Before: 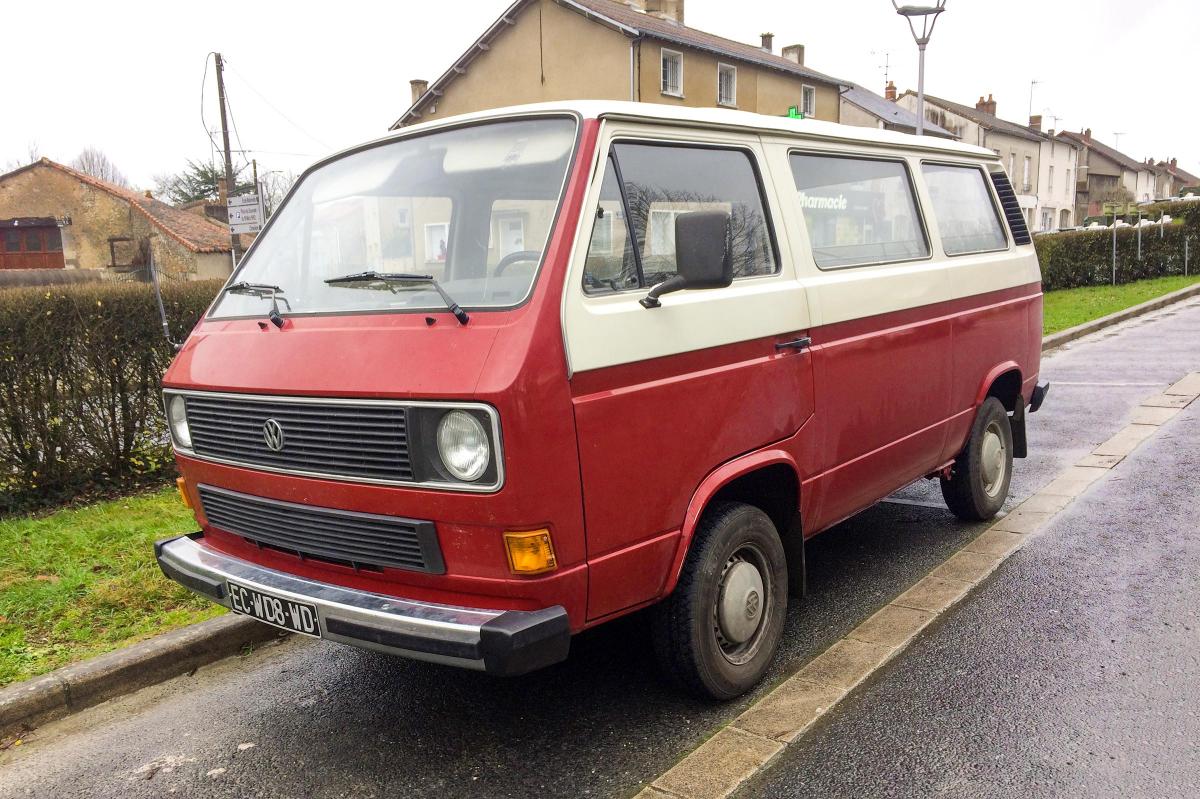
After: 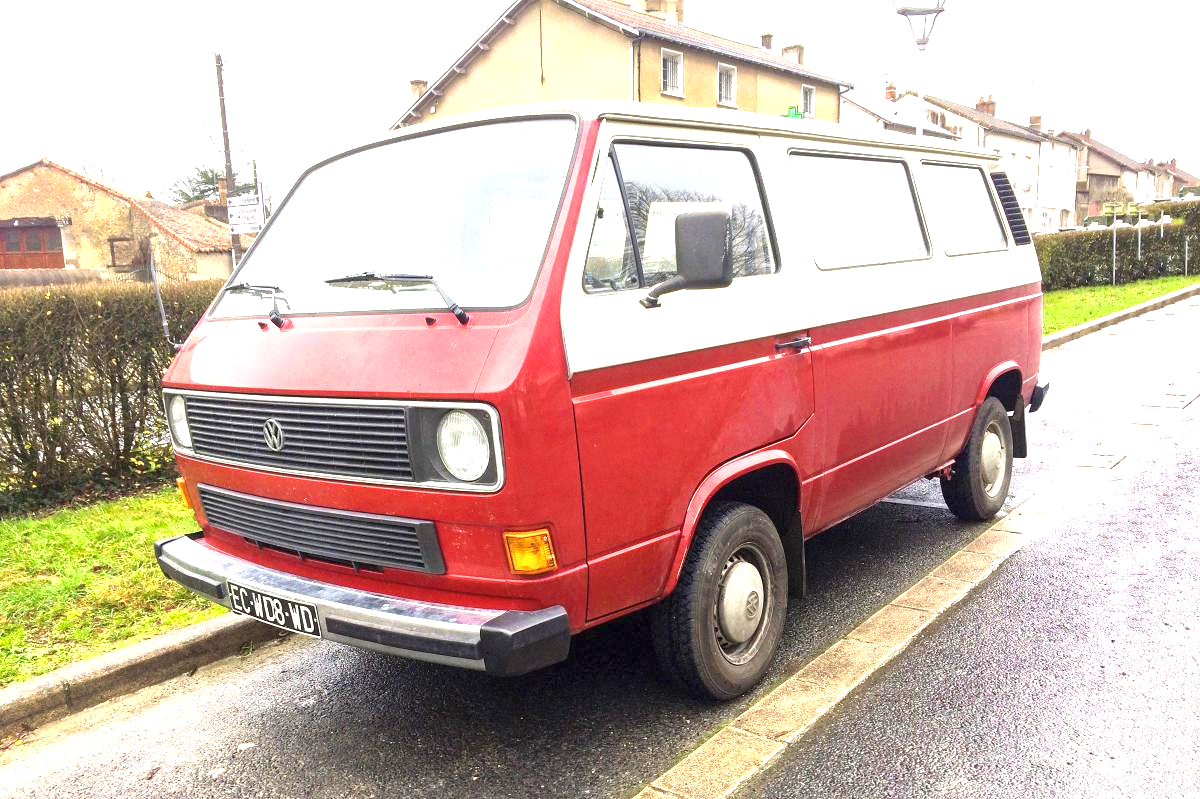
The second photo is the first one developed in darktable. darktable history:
shadows and highlights: shadows 25, highlights -25
exposure: black level correction 0, exposure 1.5 EV, compensate highlight preservation false
